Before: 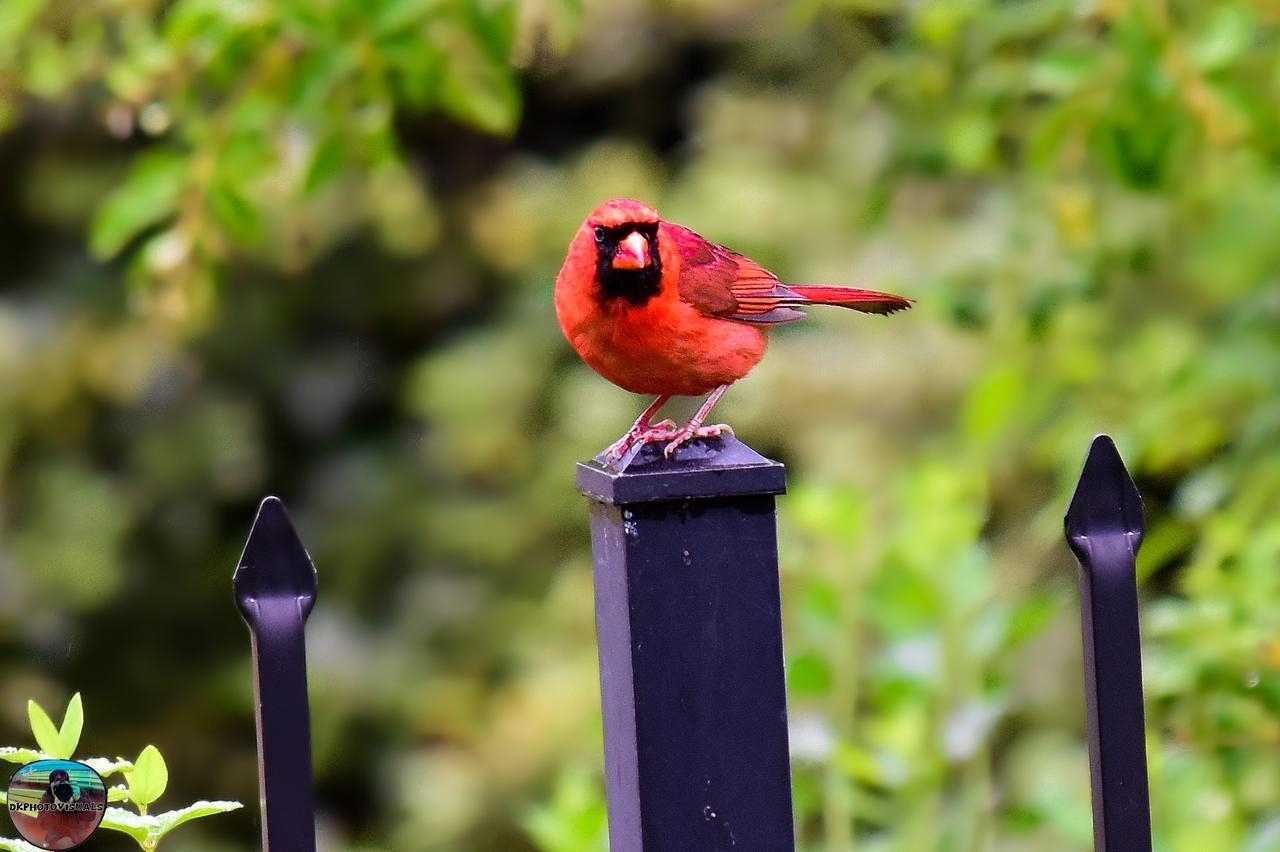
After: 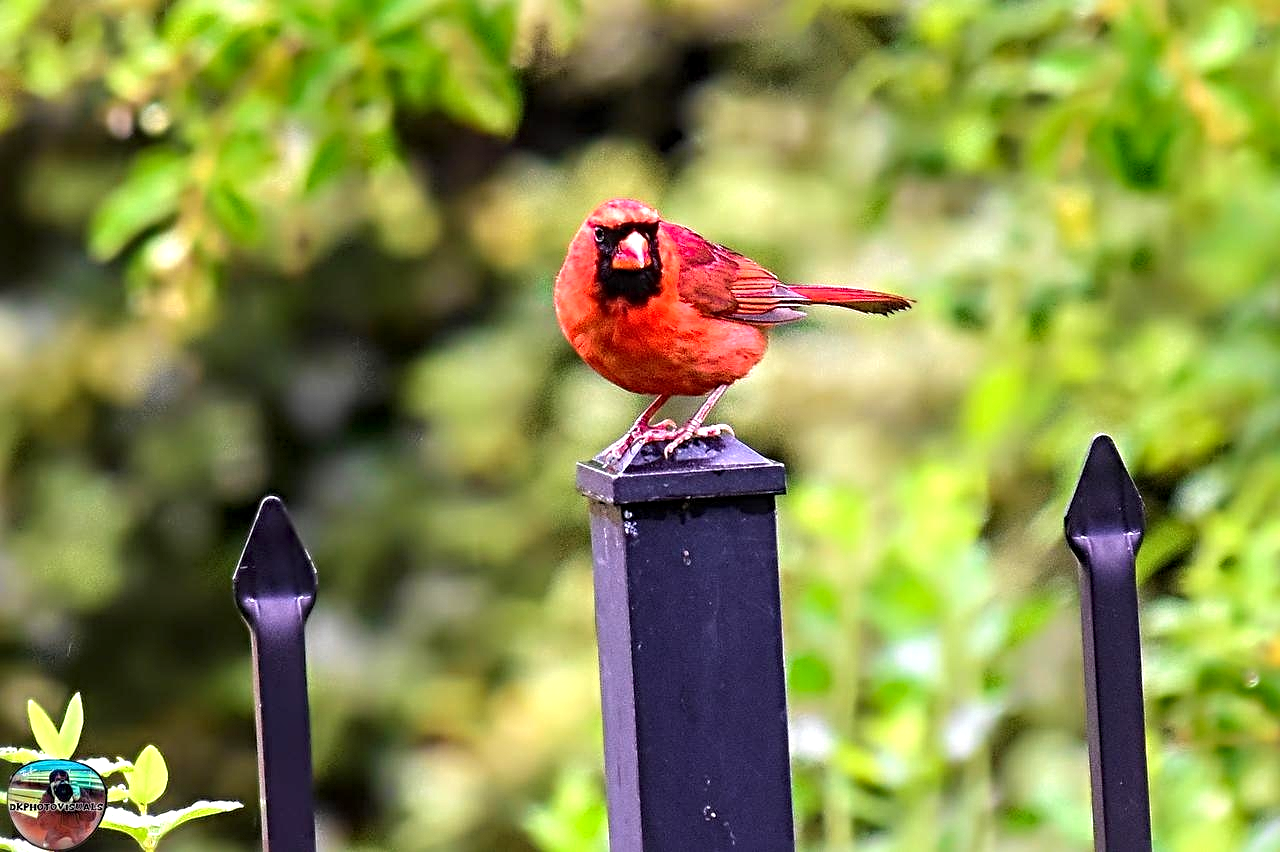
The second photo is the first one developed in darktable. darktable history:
exposure: exposure 0.642 EV, compensate highlight preservation false
sharpen: radius 4.904
local contrast: on, module defaults
